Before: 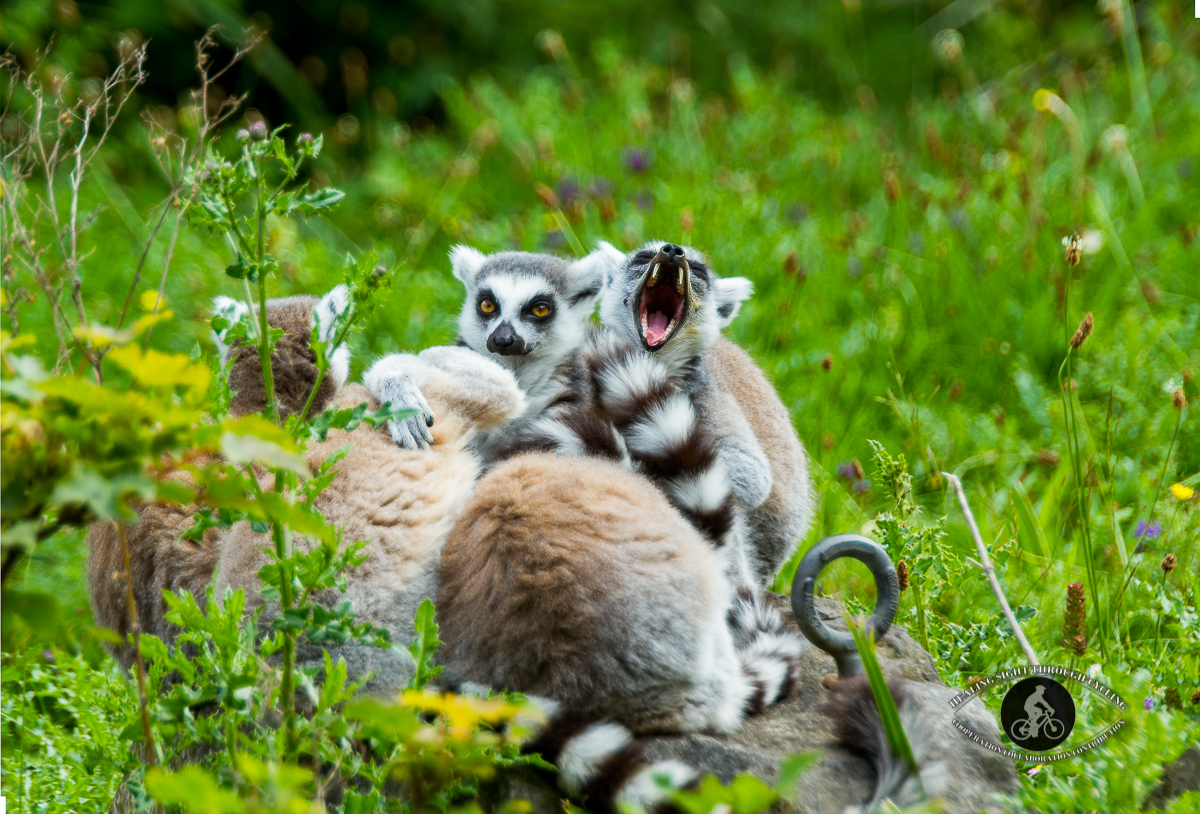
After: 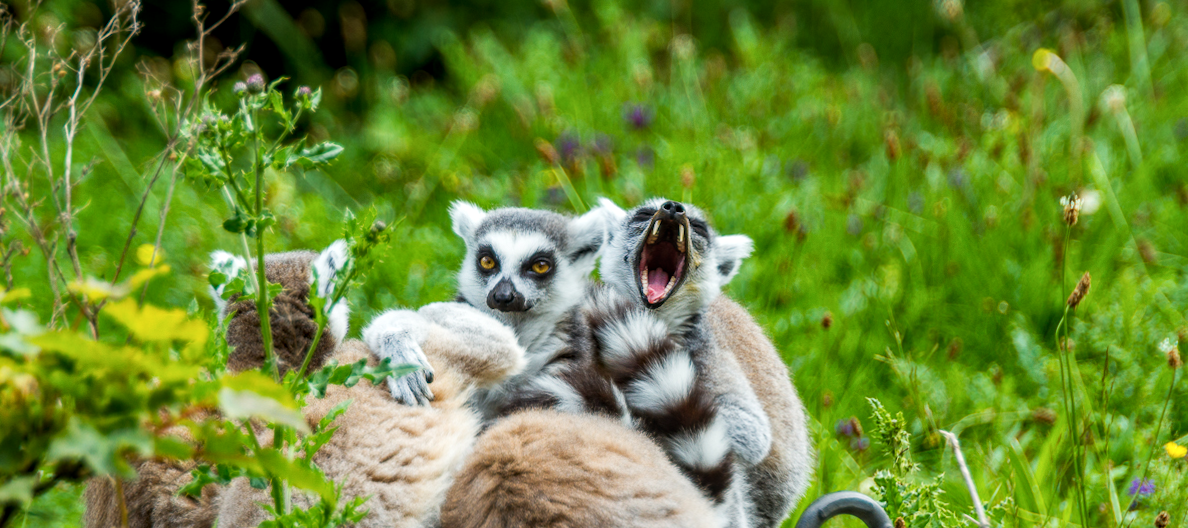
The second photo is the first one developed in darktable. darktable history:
crop and rotate: top 4.848%, bottom 29.503%
local contrast: on, module defaults
rotate and perspective: rotation 0.174°, lens shift (vertical) 0.013, lens shift (horizontal) 0.019, shear 0.001, automatic cropping original format, crop left 0.007, crop right 0.991, crop top 0.016, crop bottom 0.997
